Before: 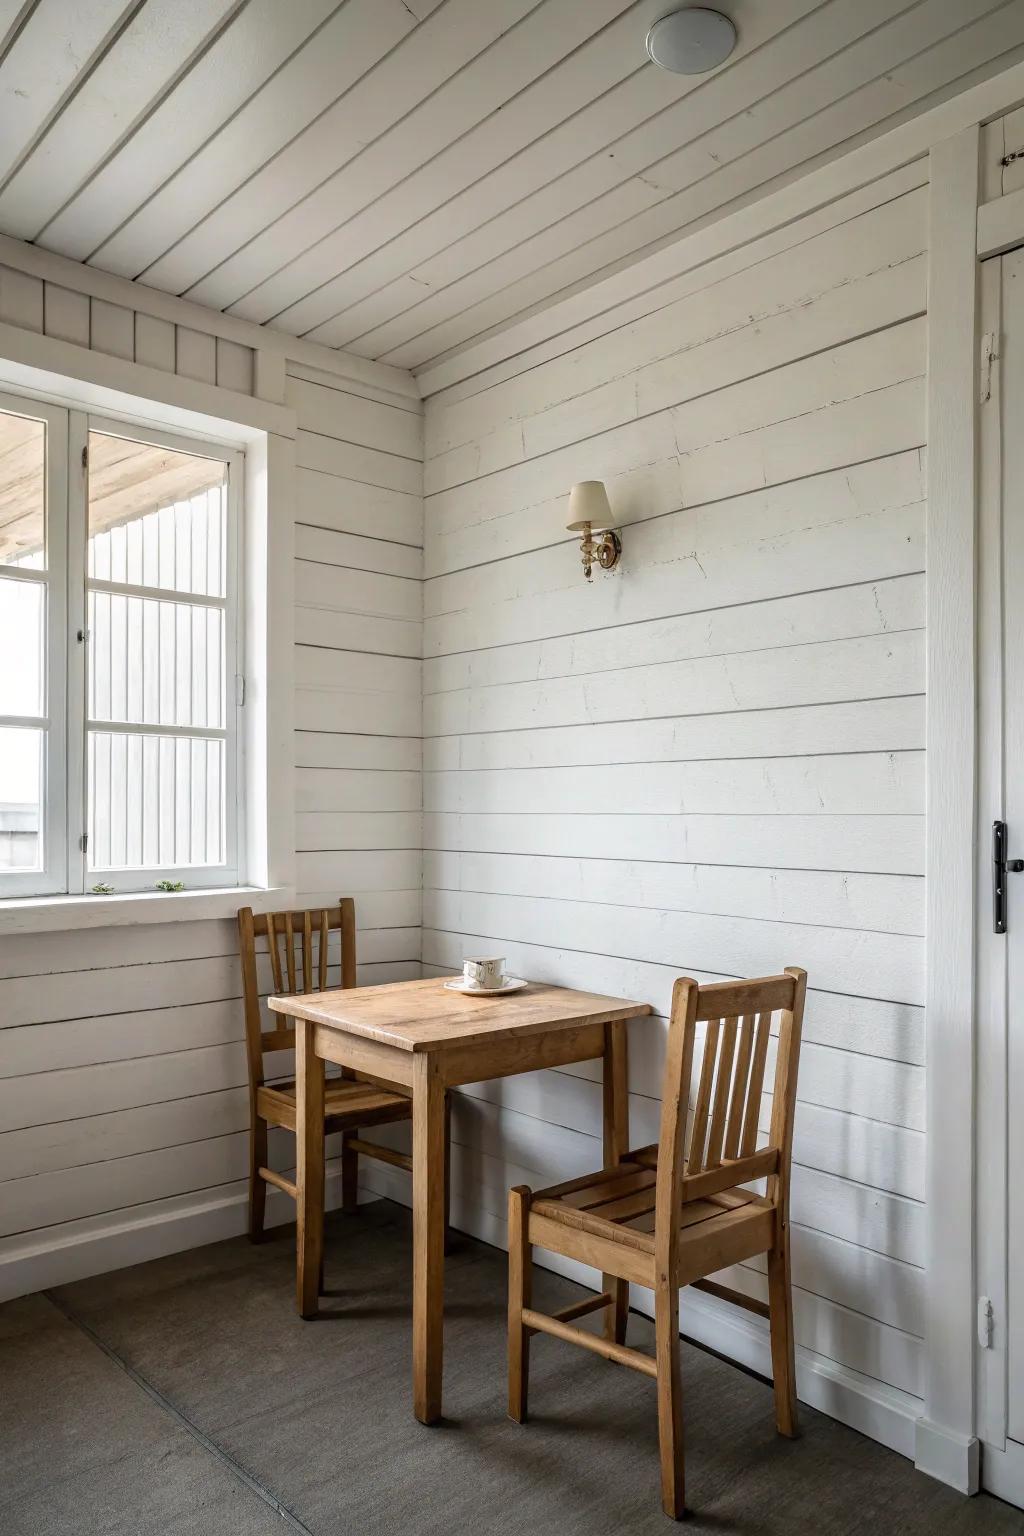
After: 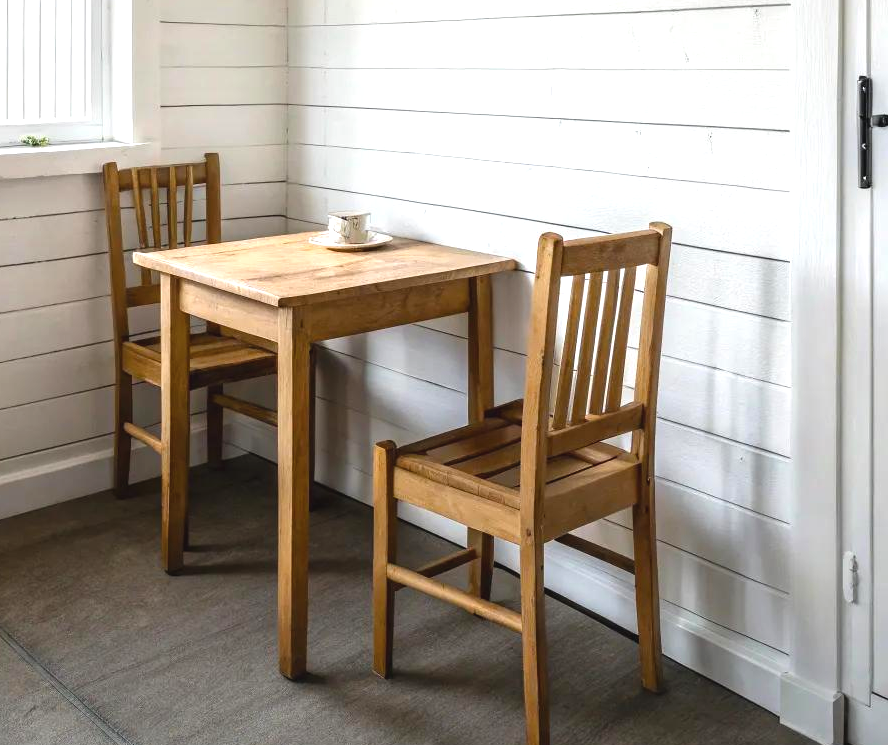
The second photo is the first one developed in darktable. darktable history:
crop and rotate: left 13.279%, top 48.535%, bottom 2.898%
exposure: exposure 0.6 EV, compensate highlight preservation false
color balance rgb: global offset › luminance 0.507%, perceptual saturation grading › global saturation 29.644%
color correction: highlights b* -0.037, saturation 0.863
